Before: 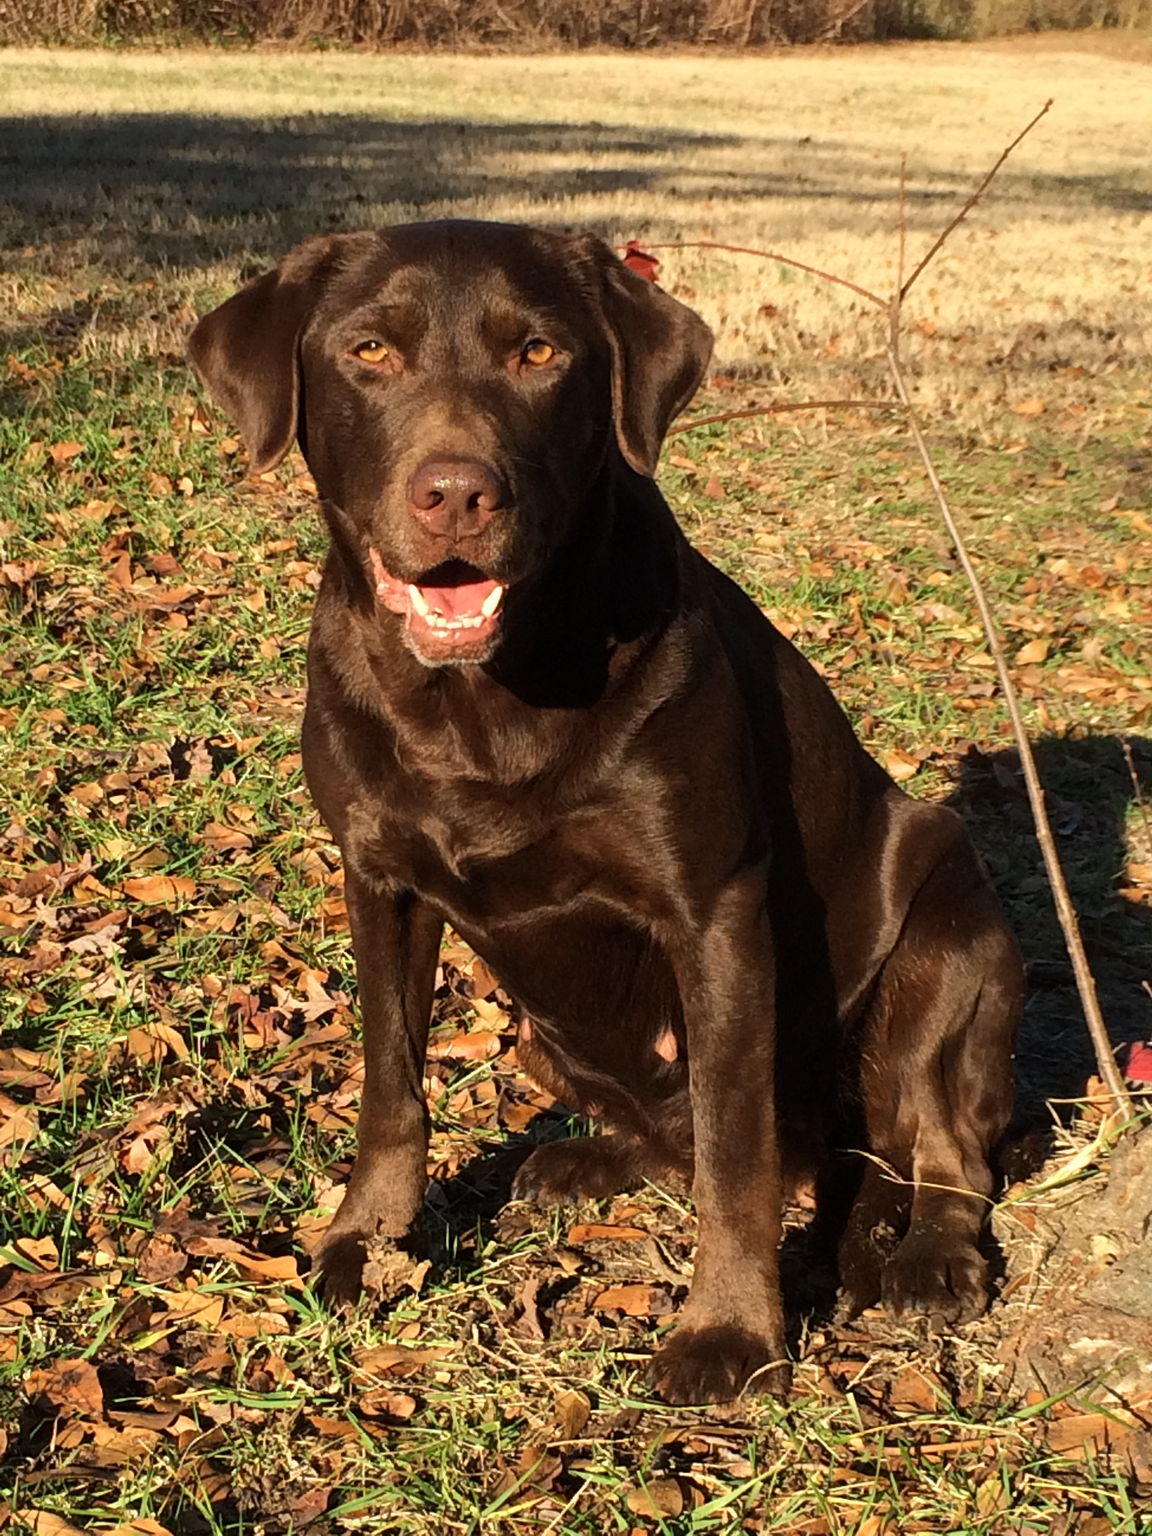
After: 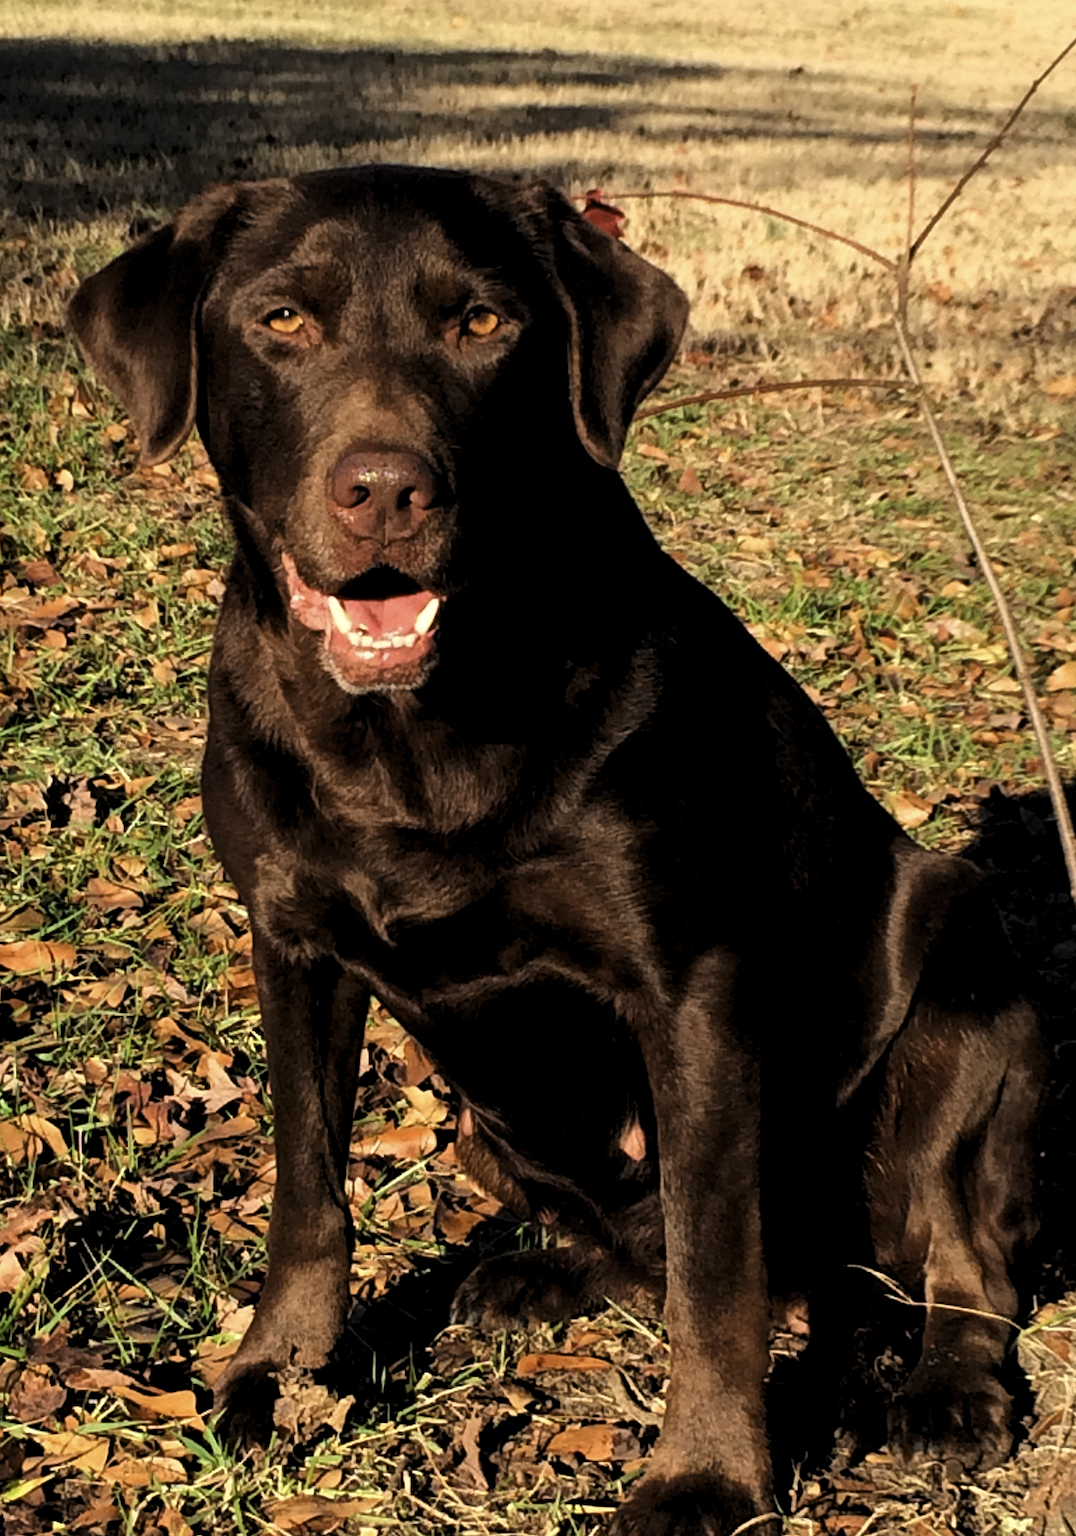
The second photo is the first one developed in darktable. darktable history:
levels: levels [0.116, 0.574, 1]
crop: left 11.416%, top 5.255%, right 9.57%, bottom 10.183%
